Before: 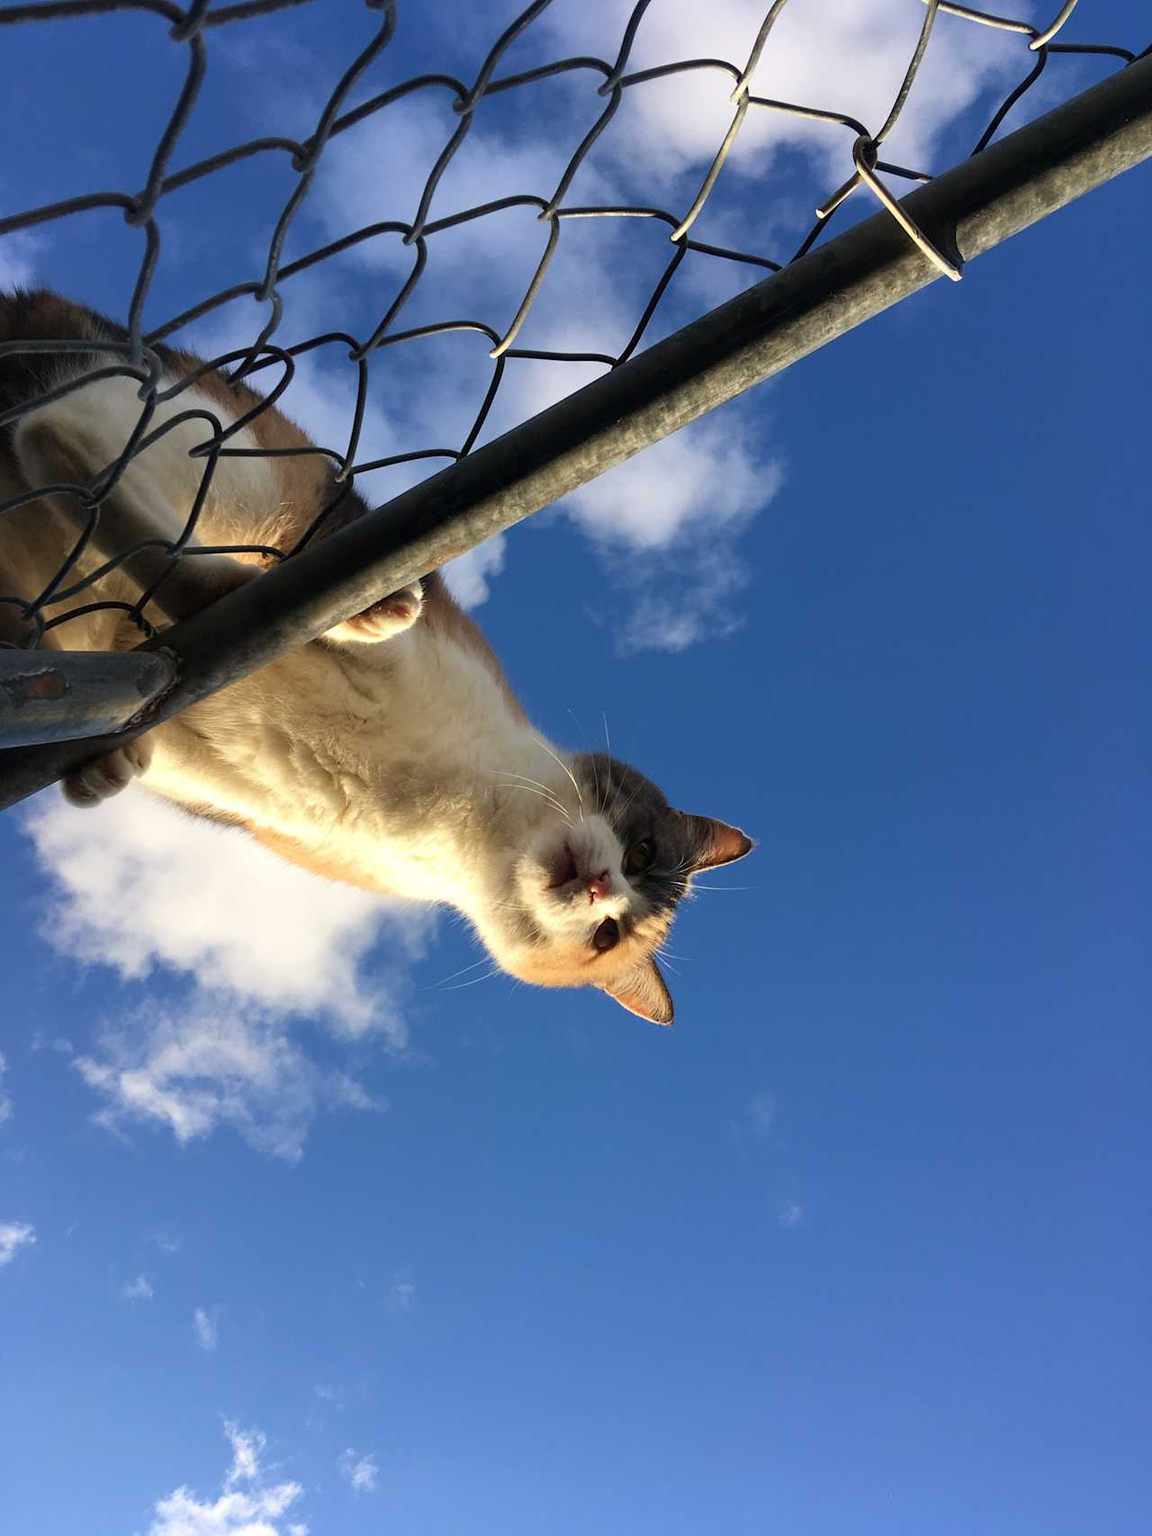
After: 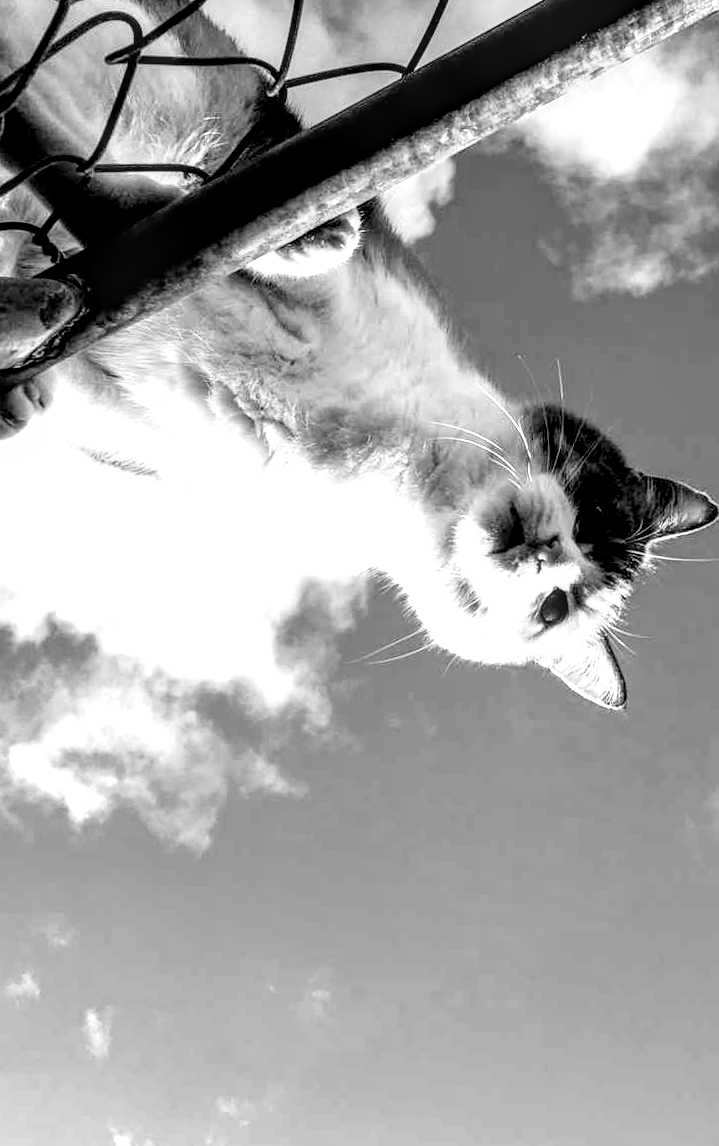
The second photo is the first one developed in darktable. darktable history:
rotate and perspective: rotation 1.57°, crop left 0.018, crop right 0.982, crop top 0.039, crop bottom 0.961
crop: left 8.966%, top 23.852%, right 34.699%, bottom 4.703%
monochrome: on, module defaults
vibrance: vibrance 0%
local contrast: highlights 0%, shadows 0%, detail 182%
contrast brightness saturation: contrast 0.04, saturation 0.07
filmic rgb: black relative exposure -3.72 EV, white relative exposure 2.77 EV, dynamic range scaling -5.32%, hardness 3.03
exposure: exposure 1.137 EV, compensate highlight preservation false
